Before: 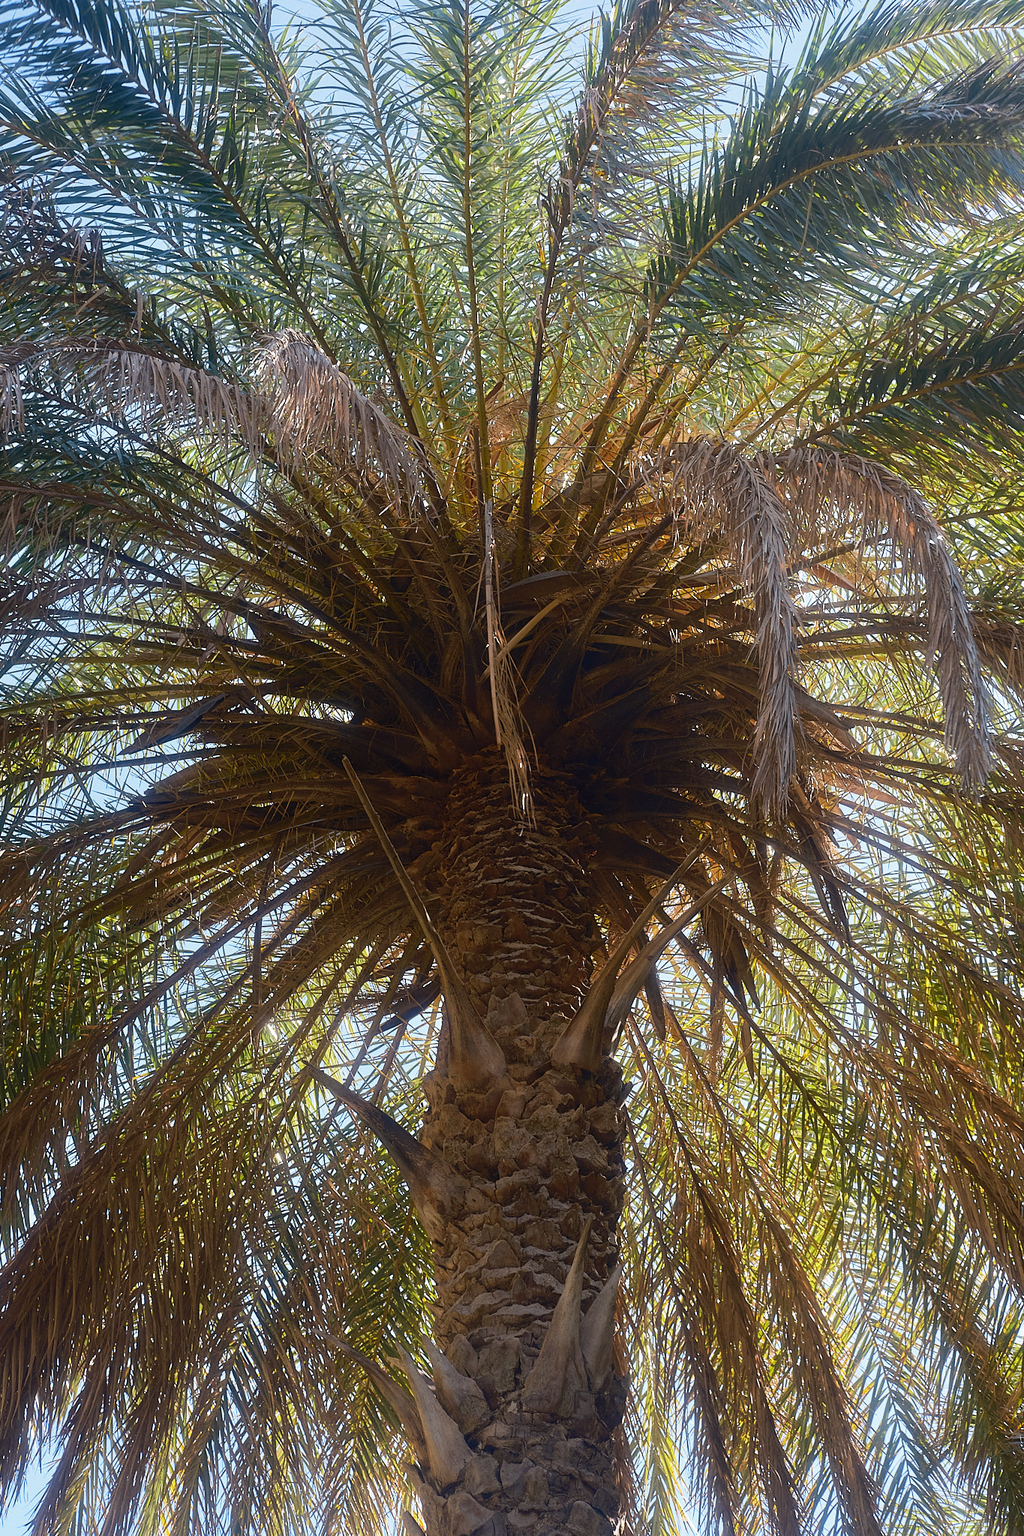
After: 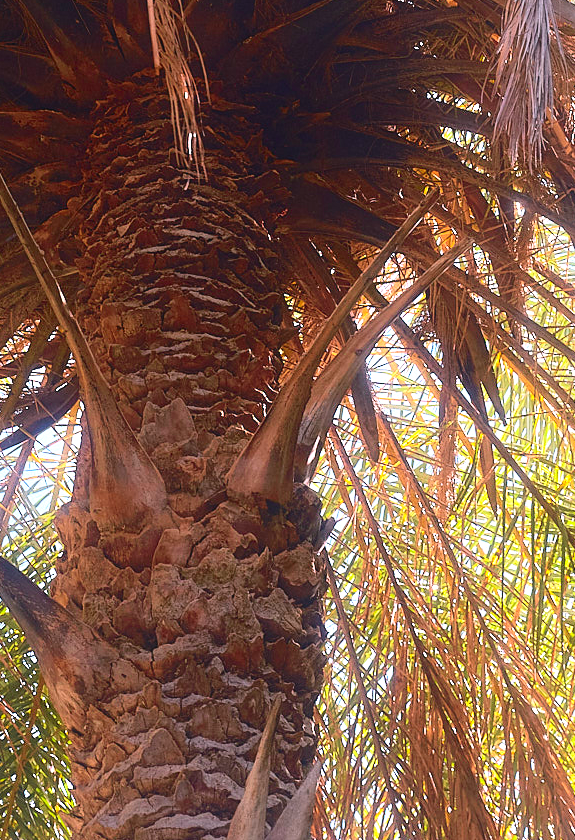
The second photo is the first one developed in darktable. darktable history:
crop: left 37.221%, top 45.169%, right 20.63%, bottom 13.777%
tone curve: curves: ch0 [(0, 0.025) (0.15, 0.143) (0.452, 0.486) (0.751, 0.788) (1, 0.961)]; ch1 [(0, 0) (0.43, 0.408) (0.476, 0.469) (0.497, 0.494) (0.546, 0.571) (0.566, 0.607) (0.62, 0.657) (1, 1)]; ch2 [(0, 0) (0.386, 0.397) (0.505, 0.498) (0.547, 0.546) (0.579, 0.58) (1, 1)], color space Lab, independent channels, preserve colors none
white balance: red 1.05, blue 1.072
contrast brightness saturation: contrast 0.08, saturation 0.02
contrast equalizer: y [[0.439, 0.44, 0.442, 0.457, 0.493, 0.498], [0.5 ×6], [0.5 ×6], [0 ×6], [0 ×6]]
exposure: exposure 0.935 EV, compensate highlight preservation false
color correction: highlights a* -2.68, highlights b* 2.57
